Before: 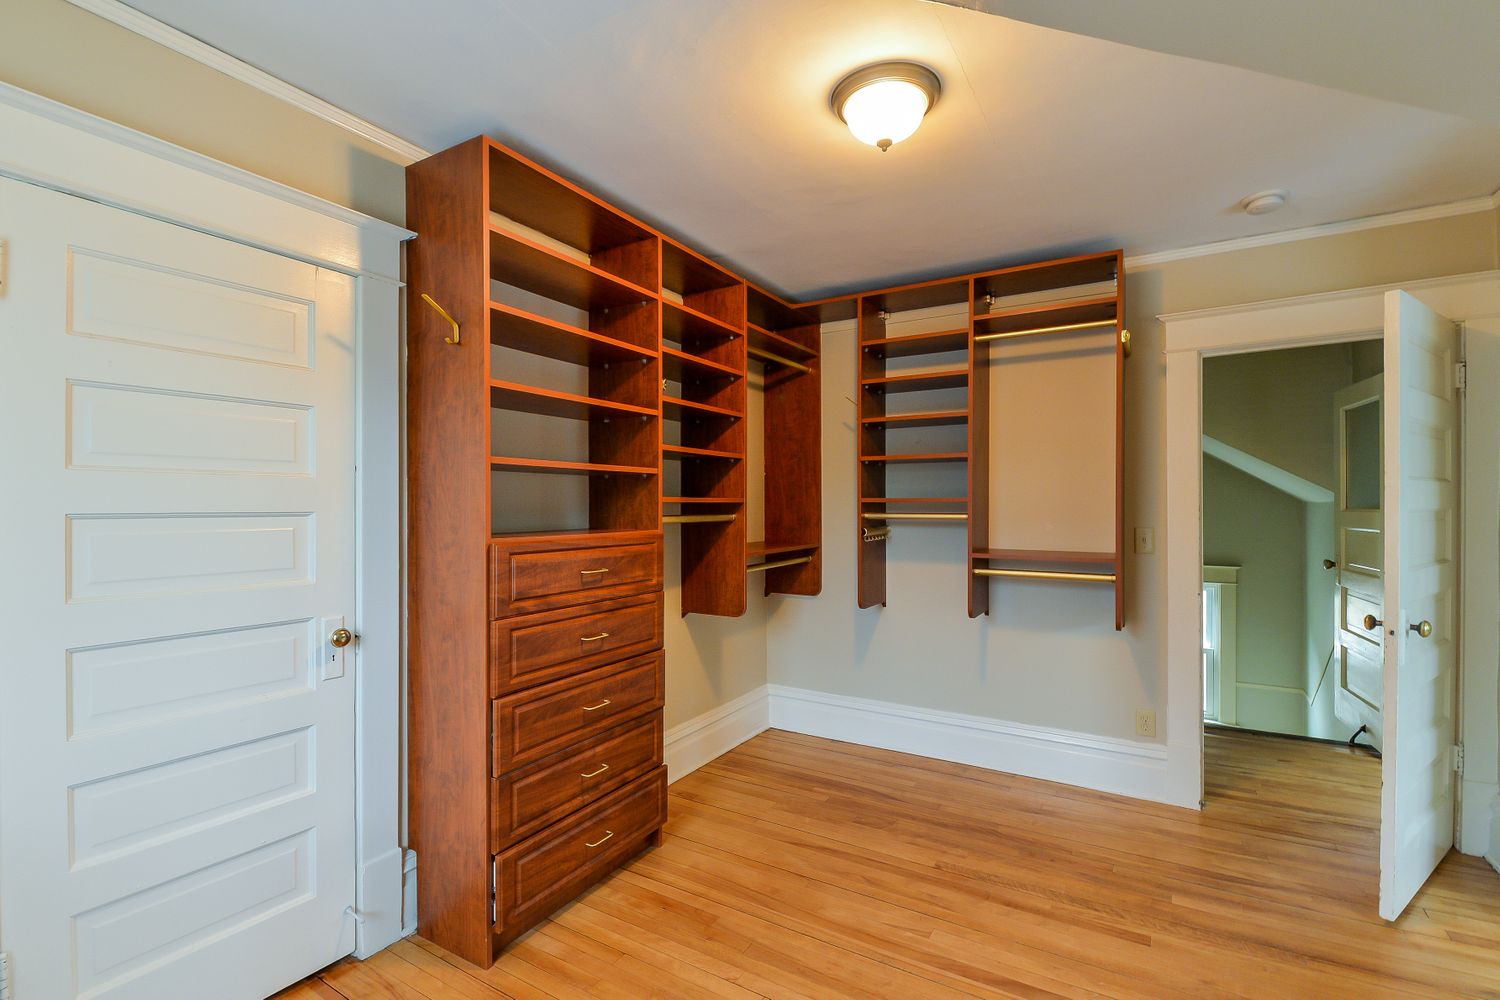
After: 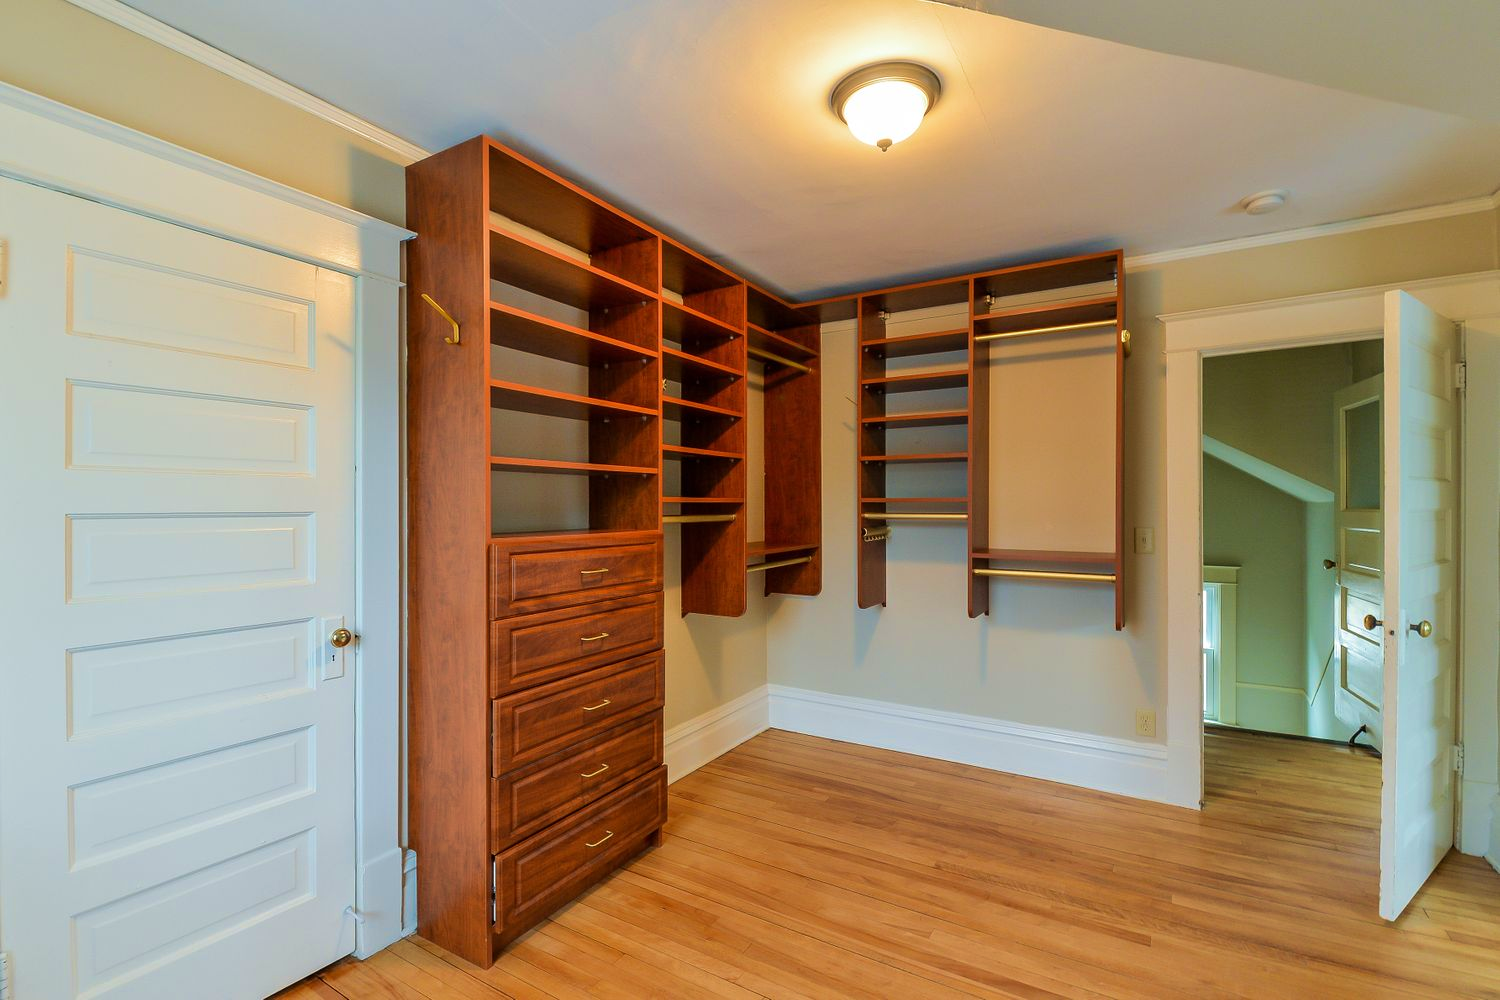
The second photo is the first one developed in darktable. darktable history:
velvia: strength 37.01%
